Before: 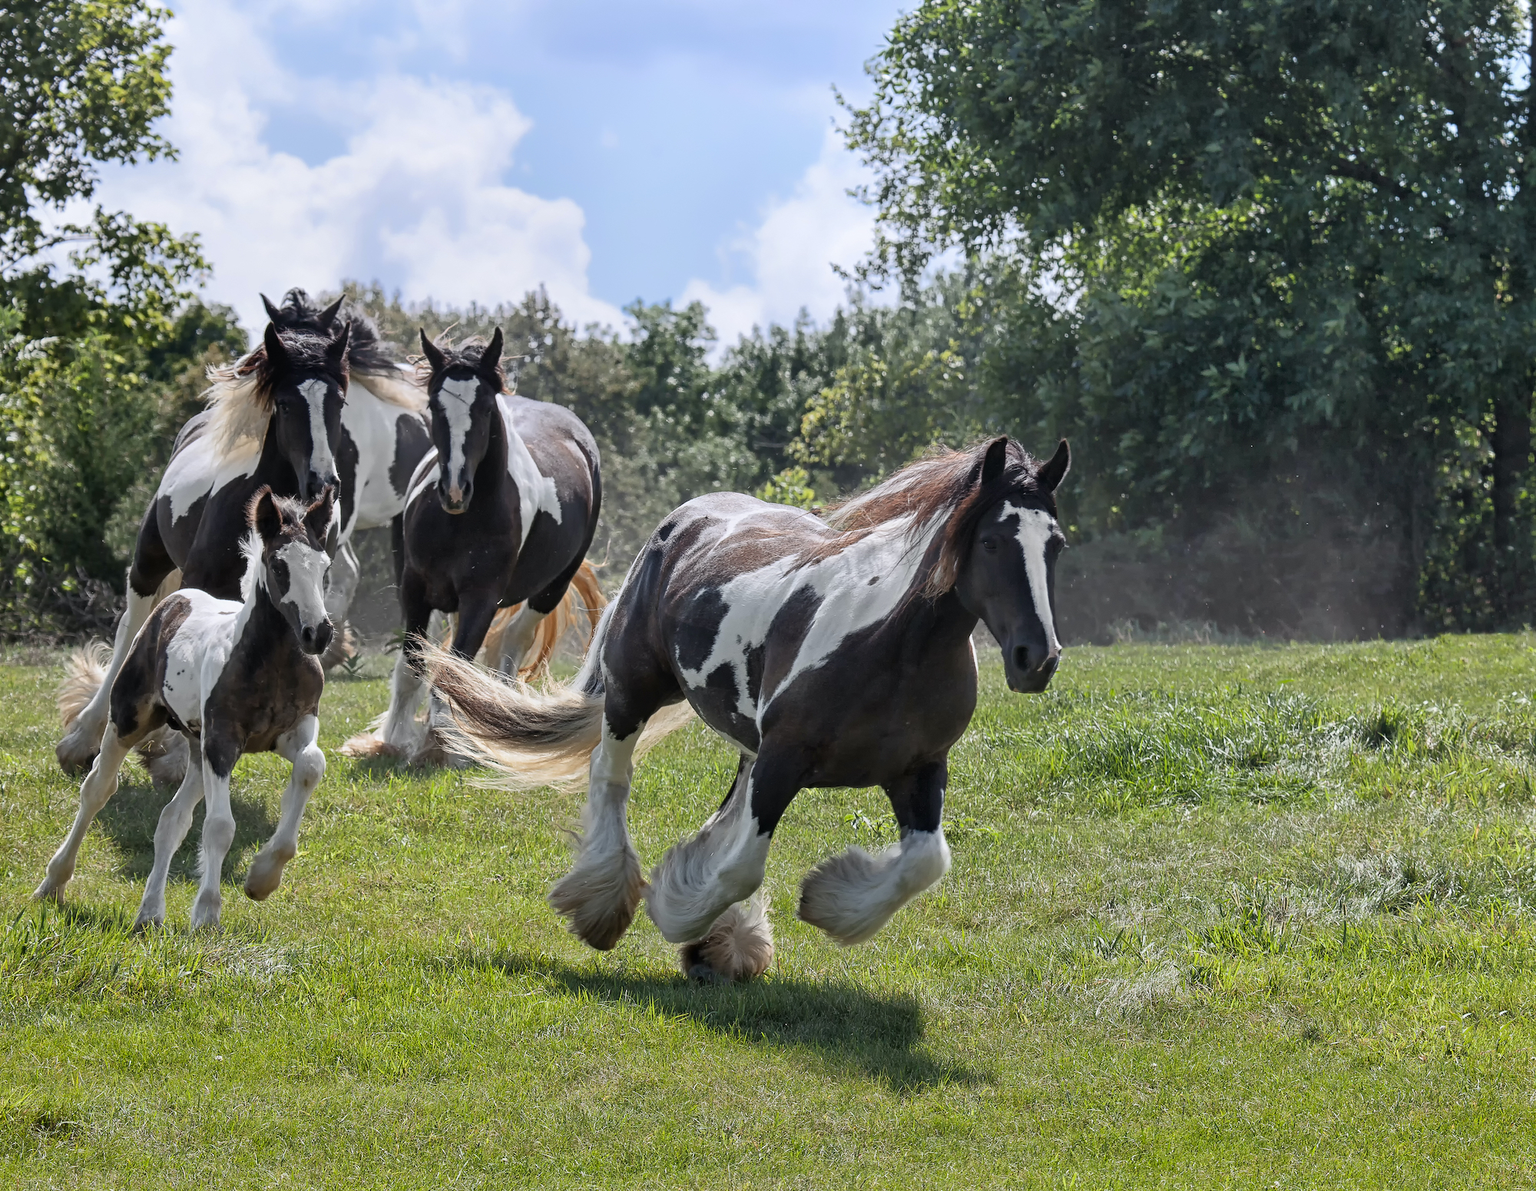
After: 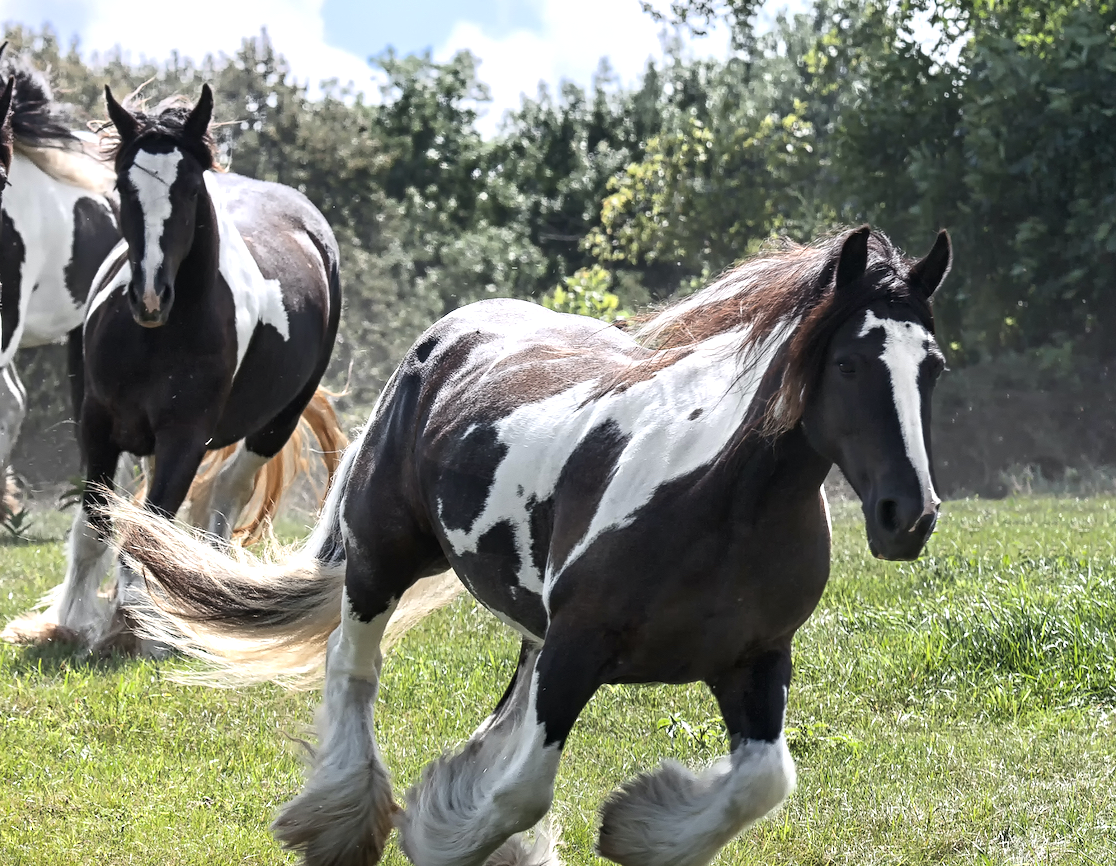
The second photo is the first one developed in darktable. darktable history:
crop and rotate: left 22.13%, top 22.054%, right 22.026%, bottom 22.102%
contrast brightness saturation: saturation -0.1
tone equalizer: -8 EV 0.001 EV, -7 EV -0.002 EV, -6 EV 0.002 EV, -5 EV -0.03 EV, -4 EV -0.116 EV, -3 EV -0.169 EV, -2 EV 0.24 EV, -1 EV 0.702 EV, +0 EV 0.493 EV
